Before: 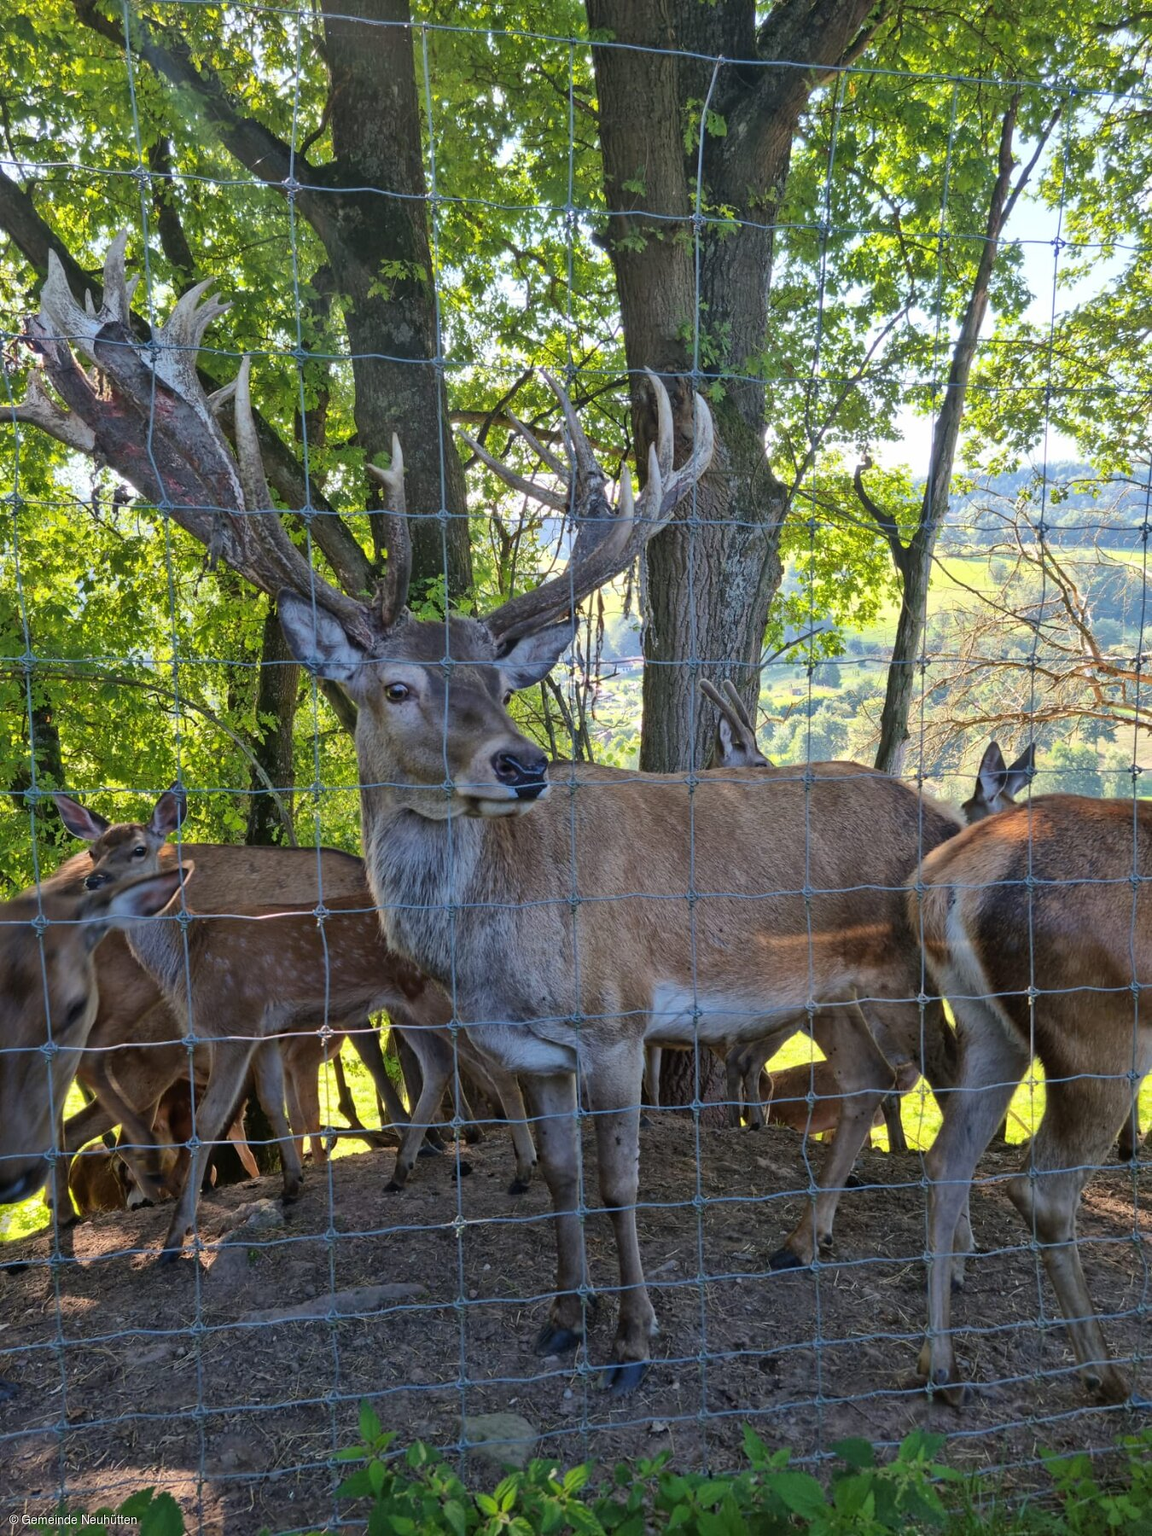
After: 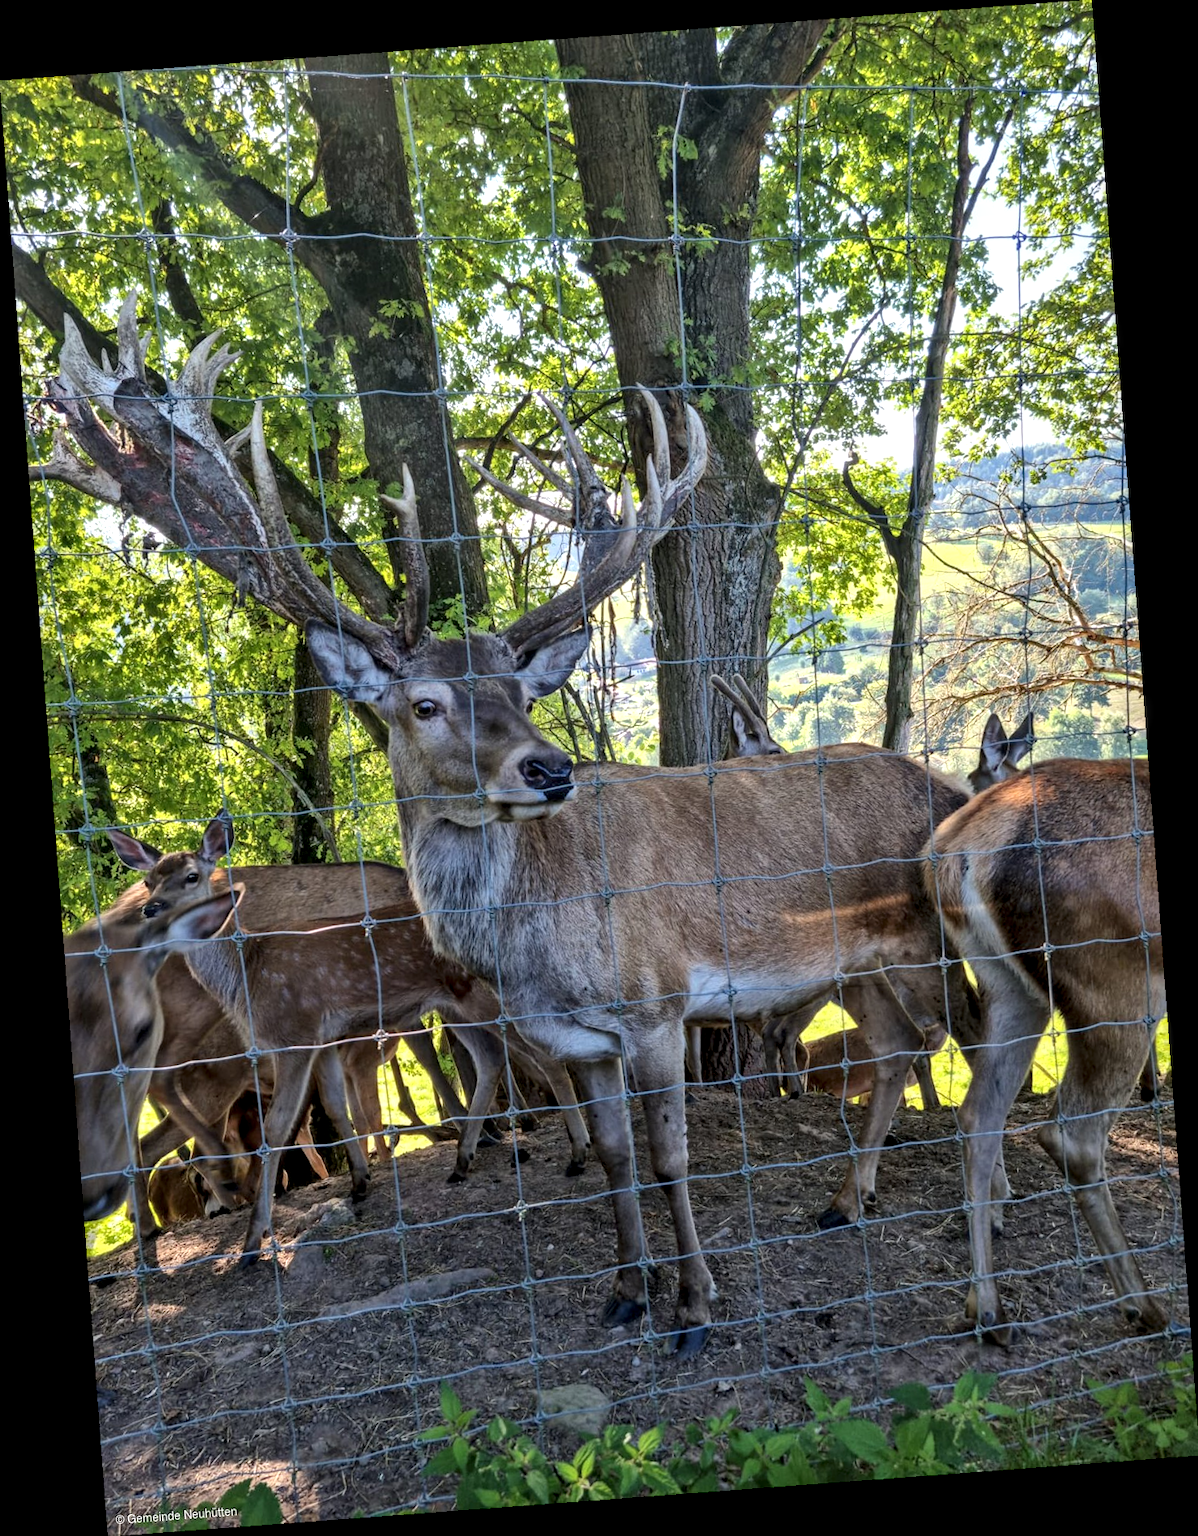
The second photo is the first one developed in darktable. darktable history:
rotate and perspective: rotation -4.25°, automatic cropping off
local contrast: detail 154%
